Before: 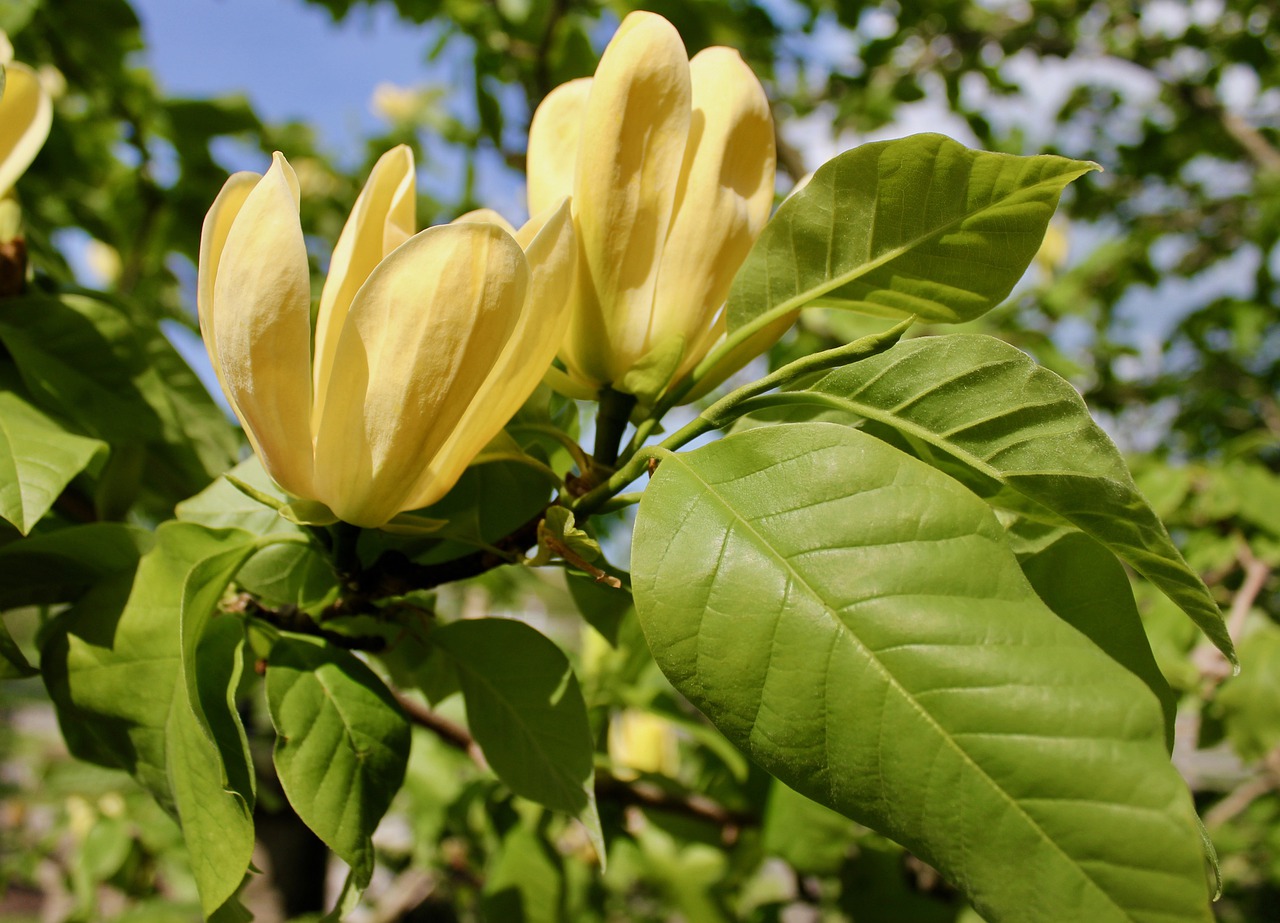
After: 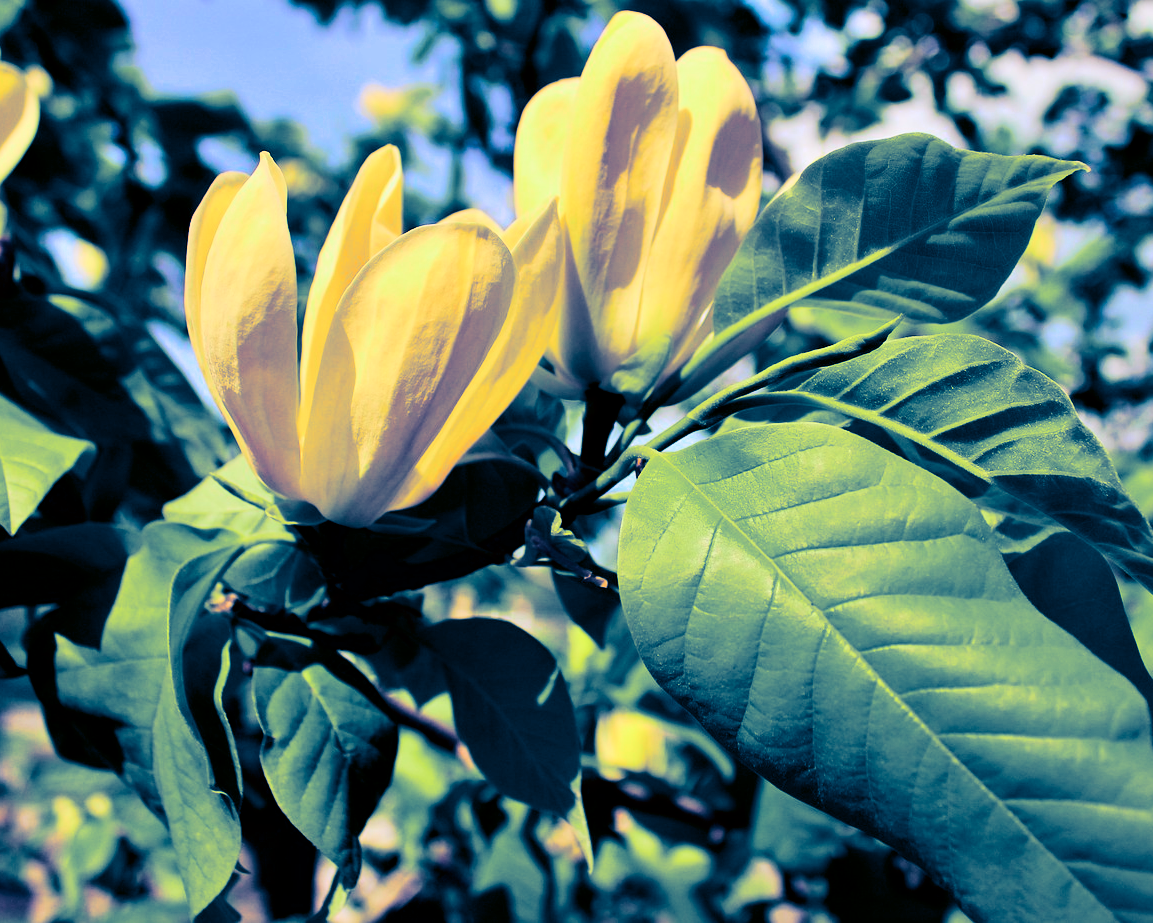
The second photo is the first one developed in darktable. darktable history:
crop and rotate: left 1.088%, right 8.807%
split-toning: shadows › hue 226.8°, shadows › saturation 1, highlights › saturation 0, balance -61.41
tone curve: curves: ch0 [(0, 0.003) (0.044, 0.025) (0.12, 0.089) (0.197, 0.168) (0.281, 0.273) (0.468, 0.548) (0.583, 0.691) (0.701, 0.815) (0.86, 0.922) (1, 0.982)]; ch1 [(0, 0) (0.232, 0.214) (0.404, 0.376) (0.461, 0.425) (0.493, 0.481) (0.501, 0.5) (0.517, 0.524) (0.55, 0.585) (0.598, 0.651) (0.671, 0.735) (0.796, 0.85) (1, 1)]; ch2 [(0, 0) (0.249, 0.216) (0.357, 0.317) (0.448, 0.432) (0.478, 0.492) (0.498, 0.499) (0.517, 0.527) (0.537, 0.564) (0.569, 0.617) (0.61, 0.659) (0.706, 0.75) (0.808, 0.809) (0.991, 0.968)], color space Lab, independent channels, preserve colors none
contrast equalizer: octaves 7, y [[0.6 ×6], [0.55 ×6], [0 ×6], [0 ×6], [0 ×6]], mix 0.2
